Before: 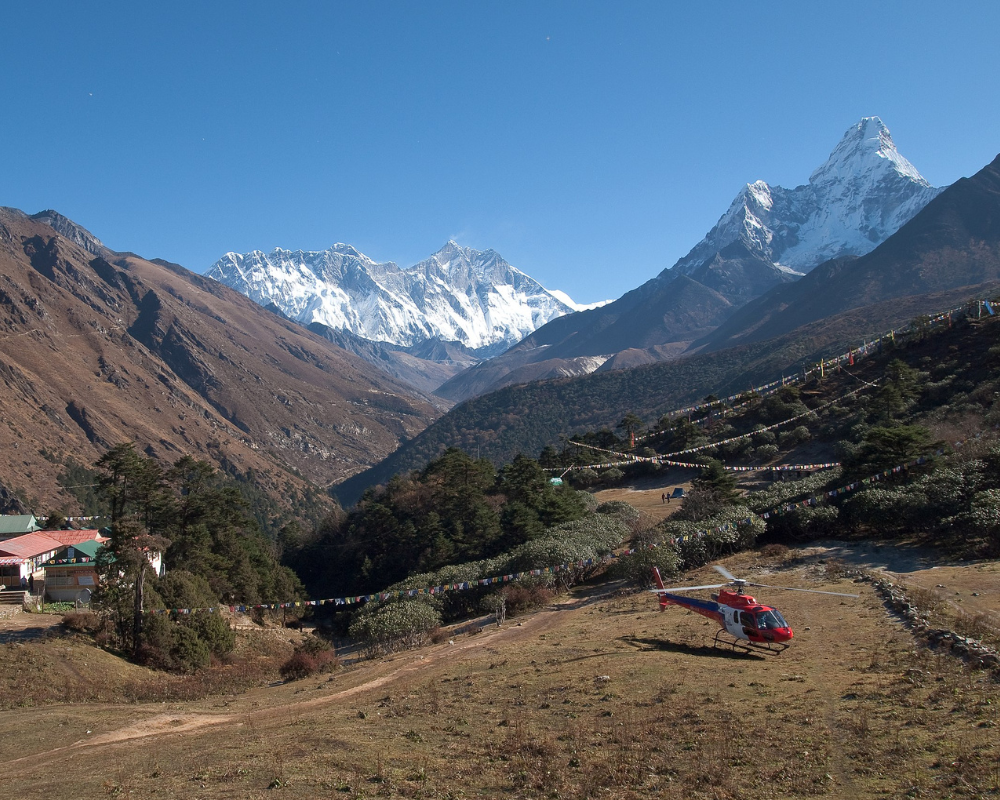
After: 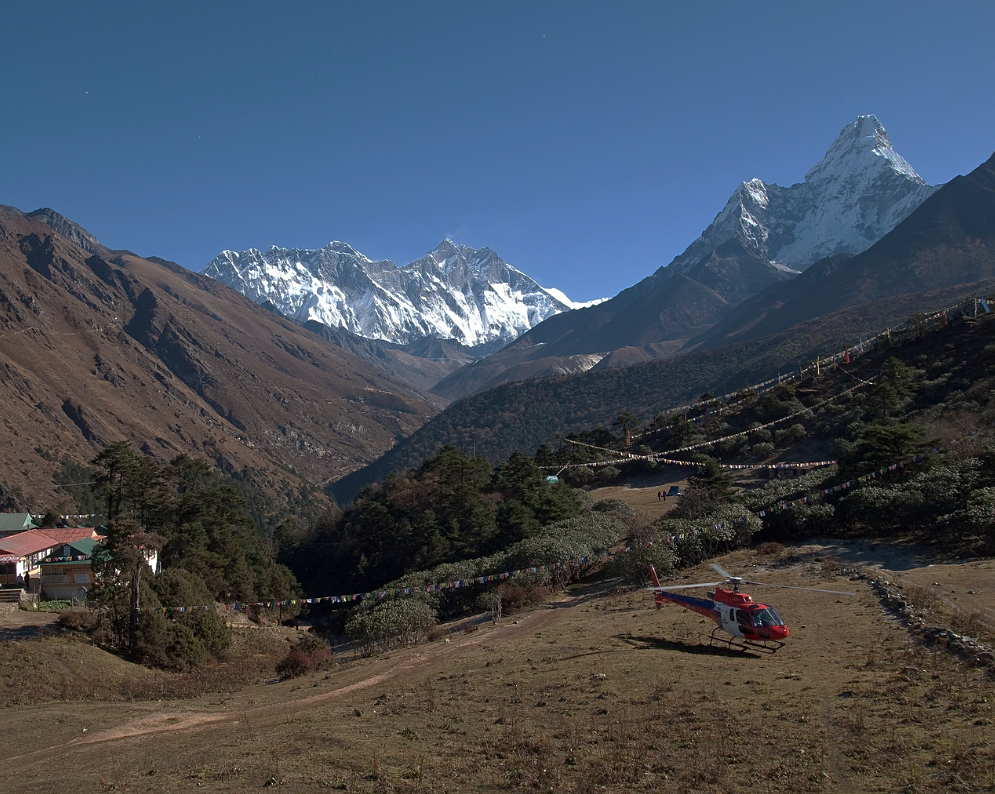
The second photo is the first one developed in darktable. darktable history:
sharpen: amount 0.205
base curve: curves: ch0 [(0, 0) (0.826, 0.587) (1, 1)], preserve colors none
crop and rotate: left 0.454%, top 0.346%, bottom 0.298%
